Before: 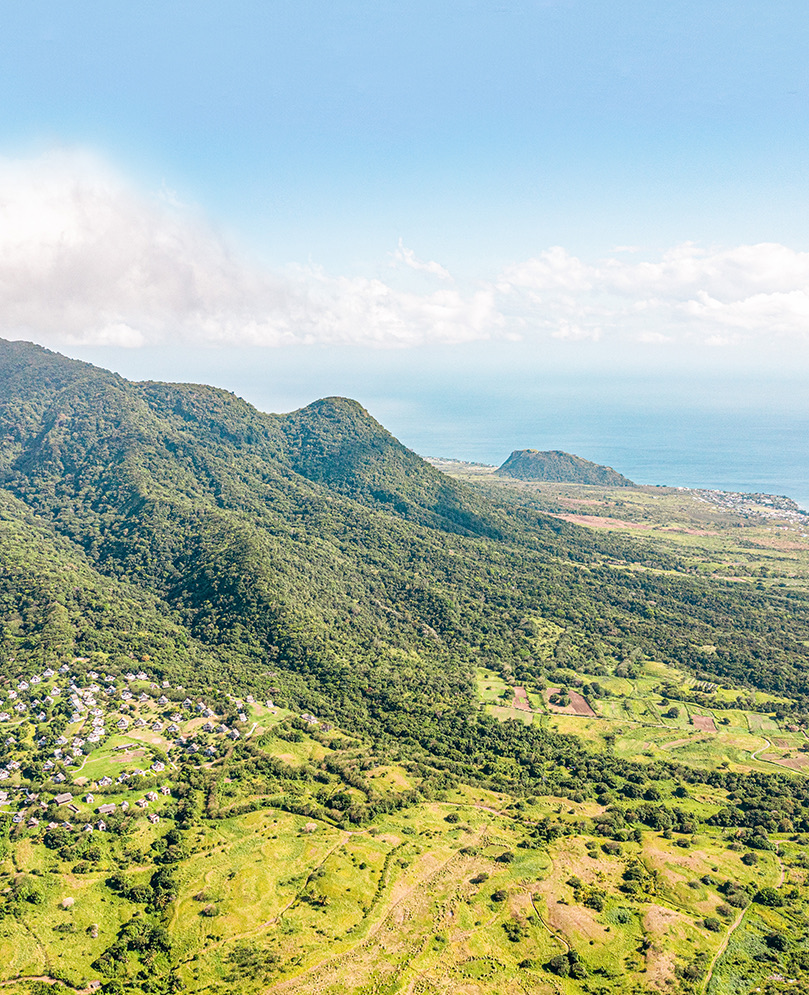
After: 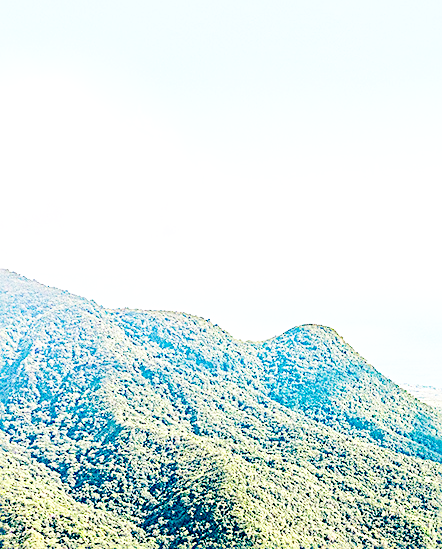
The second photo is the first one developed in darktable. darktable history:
contrast brightness saturation: contrast 0.042, saturation 0.162
base curve: curves: ch0 [(0, 0) (0.007, 0.004) (0.027, 0.03) (0.046, 0.07) (0.207, 0.54) (0.442, 0.872) (0.673, 0.972) (1, 1)], fusion 1, preserve colors none
exposure: compensate highlight preservation false
crop and rotate: left 3.034%, top 7.378%, right 42.21%, bottom 37.401%
sharpen: on, module defaults
